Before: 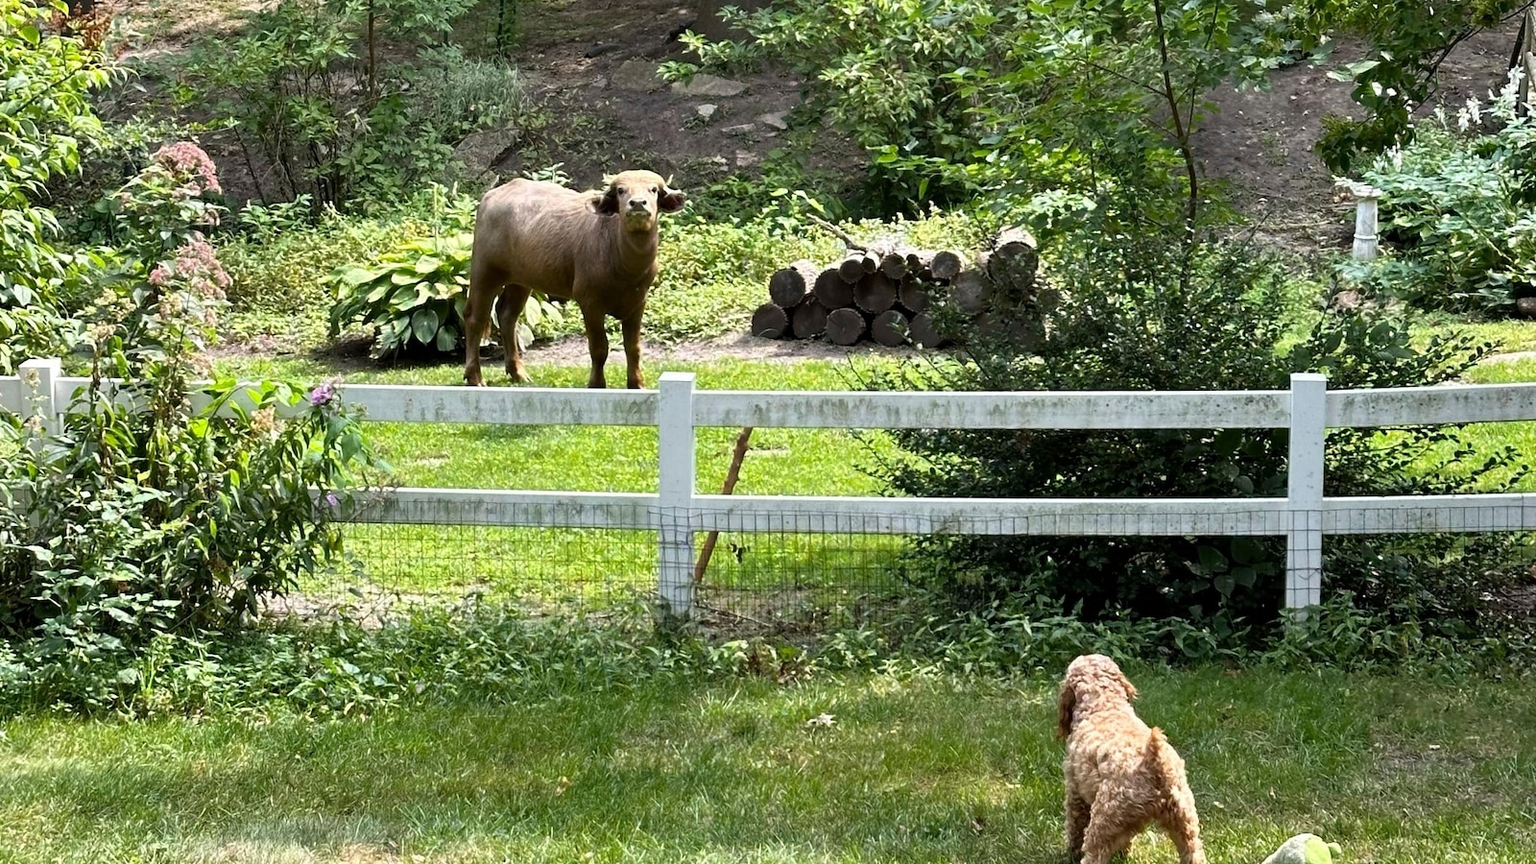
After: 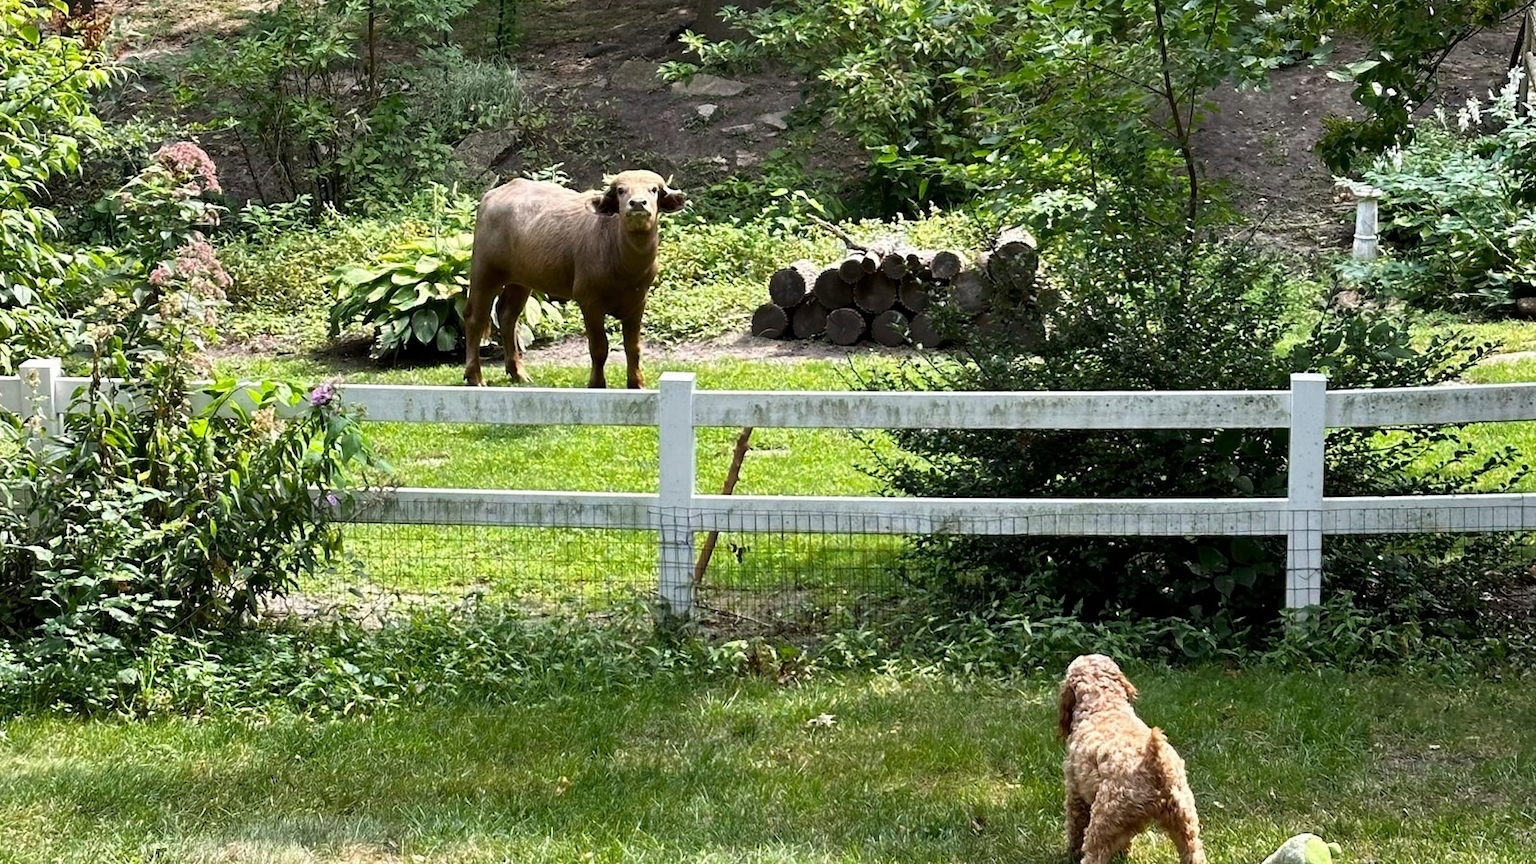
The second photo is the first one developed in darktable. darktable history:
contrast brightness saturation: contrast 0.034, brightness -0.044
